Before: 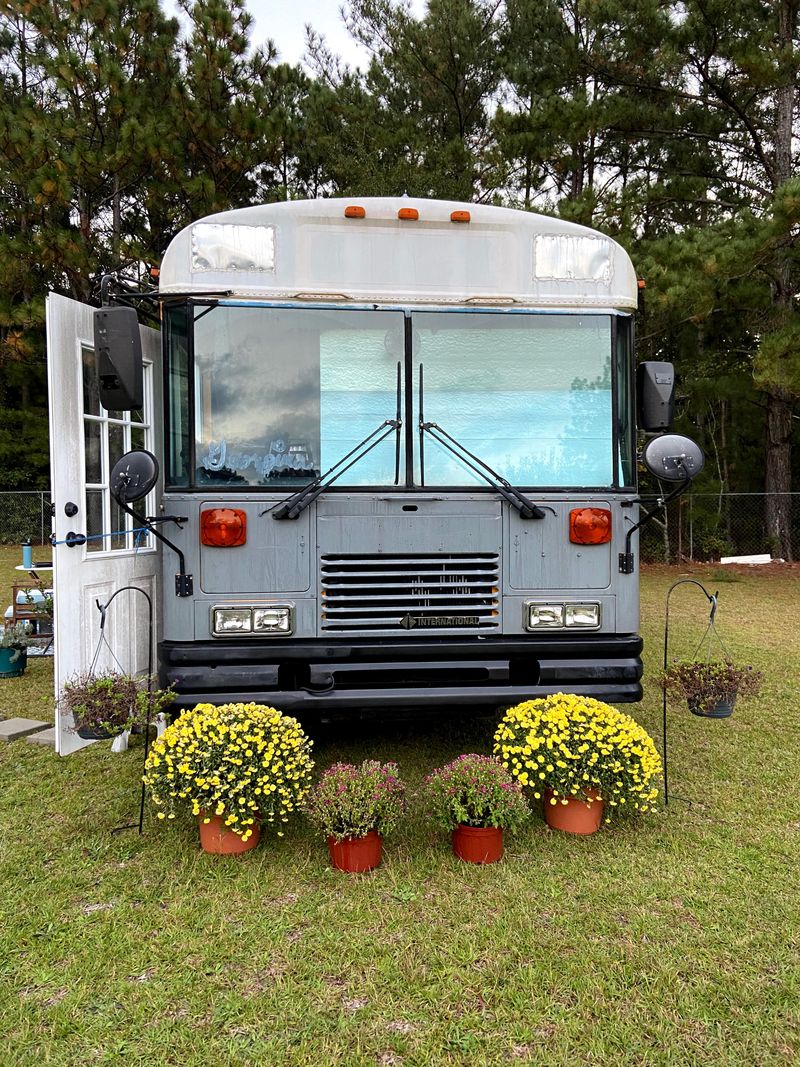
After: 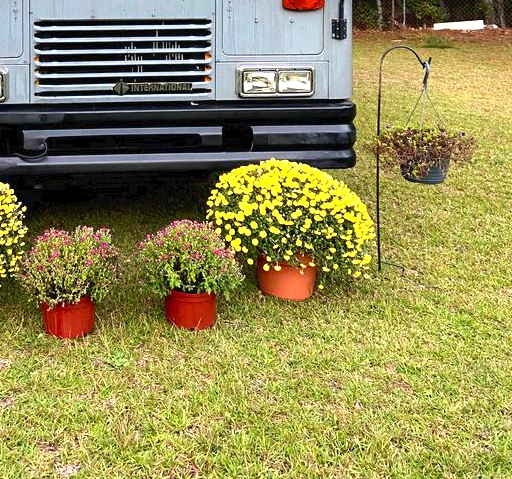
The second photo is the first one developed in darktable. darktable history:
color zones: mix 18.27%
crop and rotate: left 35.918%, top 50.106%, bottom 4.976%
tone curve: curves: ch0 [(0, 0) (0.003, 0.032) (0.011, 0.036) (0.025, 0.049) (0.044, 0.075) (0.069, 0.112) (0.1, 0.151) (0.136, 0.197) (0.177, 0.241) (0.224, 0.295) (0.277, 0.355) (0.335, 0.429) (0.399, 0.512) (0.468, 0.607) (0.543, 0.702) (0.623, 0.796) (0.709, 0.903) (0.801, 0.987) (0.898, 0.997) (1, 1)], color space Lab, linked channels, preserve colors none
